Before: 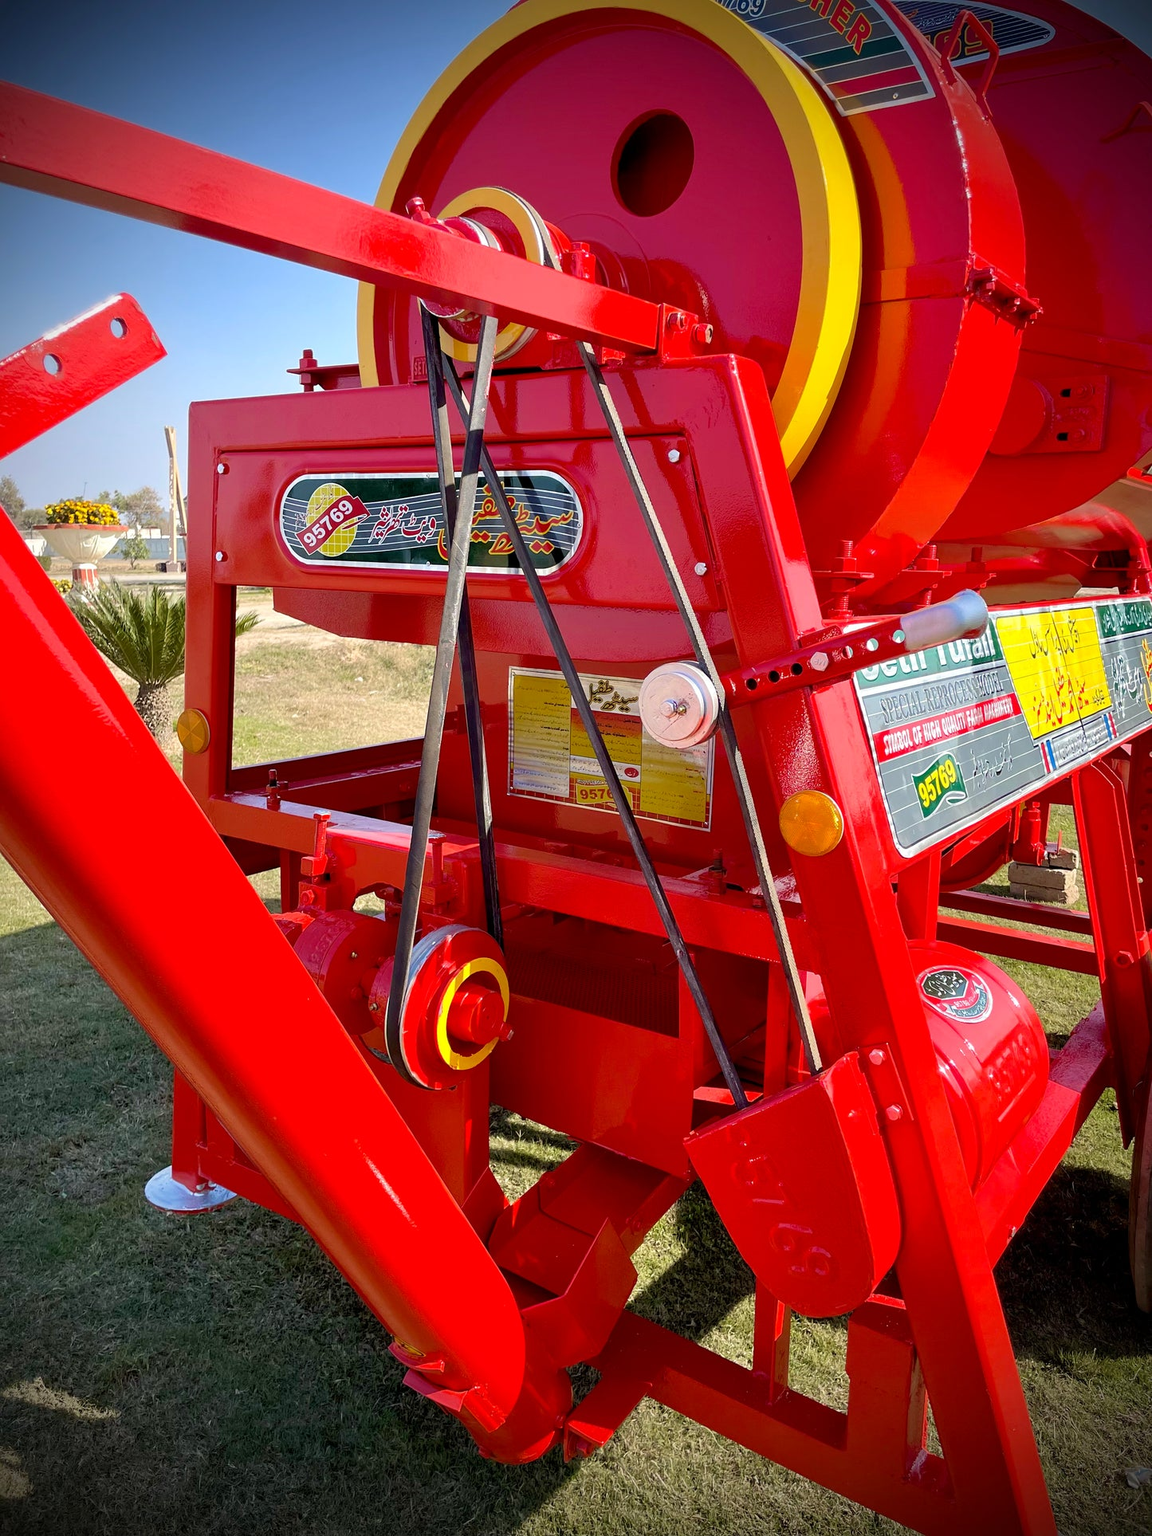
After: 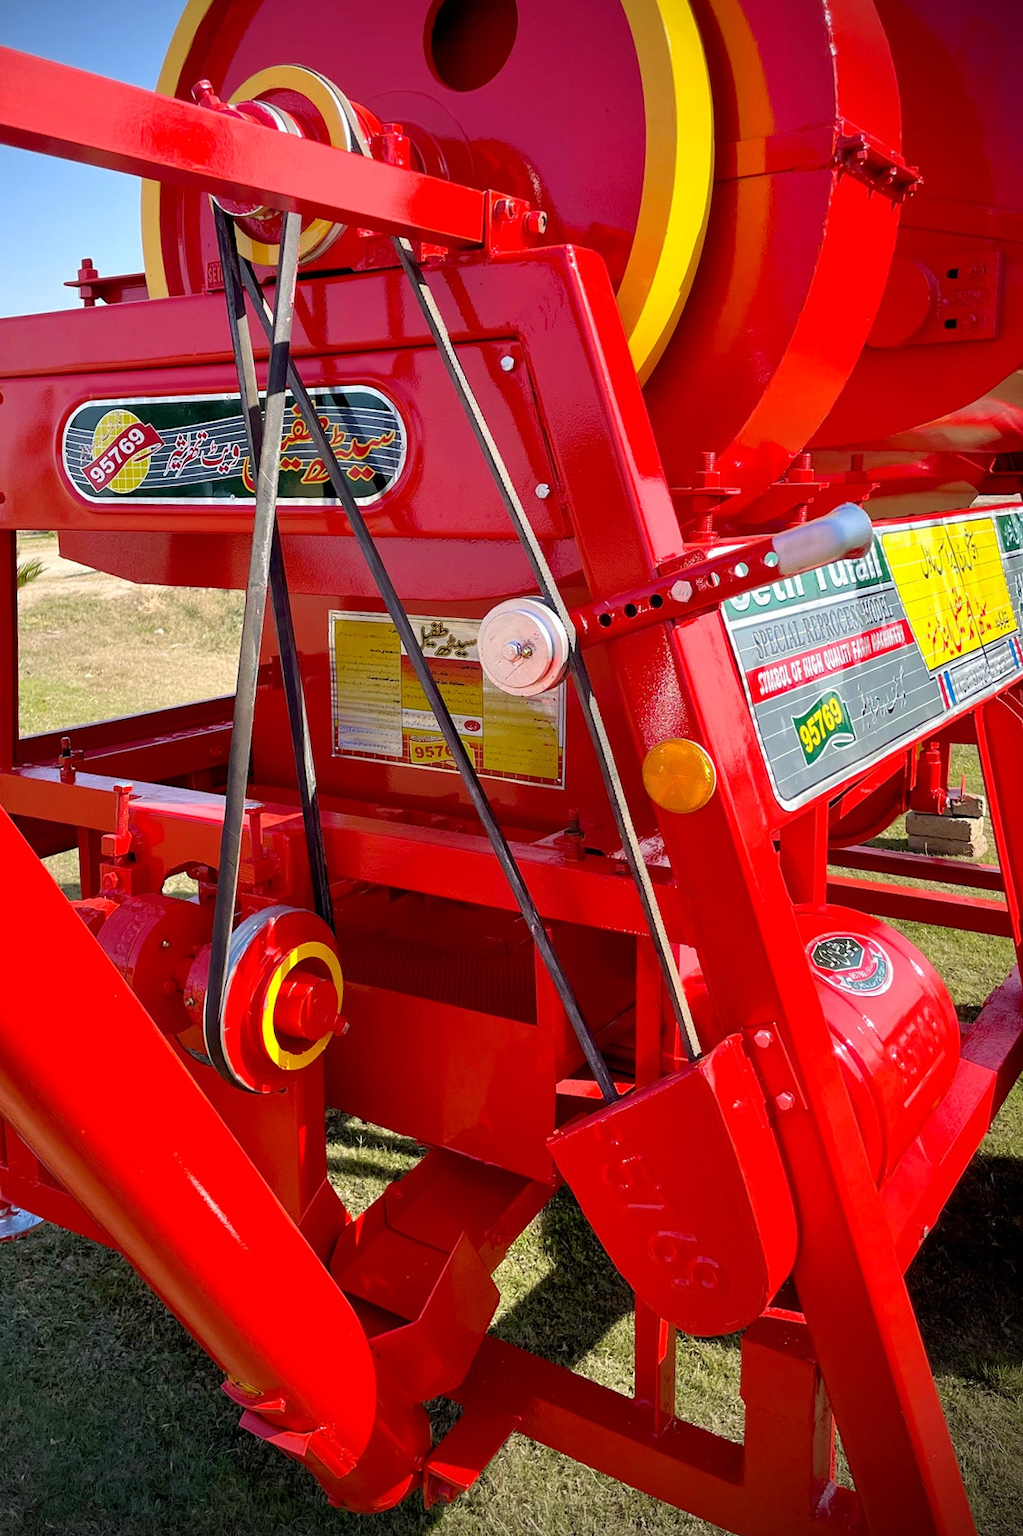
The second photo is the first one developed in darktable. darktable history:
crop and rotate: left 17.959%, top 5.771%, right 1.742%
rotate and perspective: rotation -2.12°, lens shift (vertical) 0.009, lens shift (horizontal) -0.008, automatic cropping original format, crop left 0.036, crop right 0.964, crop top 0.05, crop bottom 0.959
